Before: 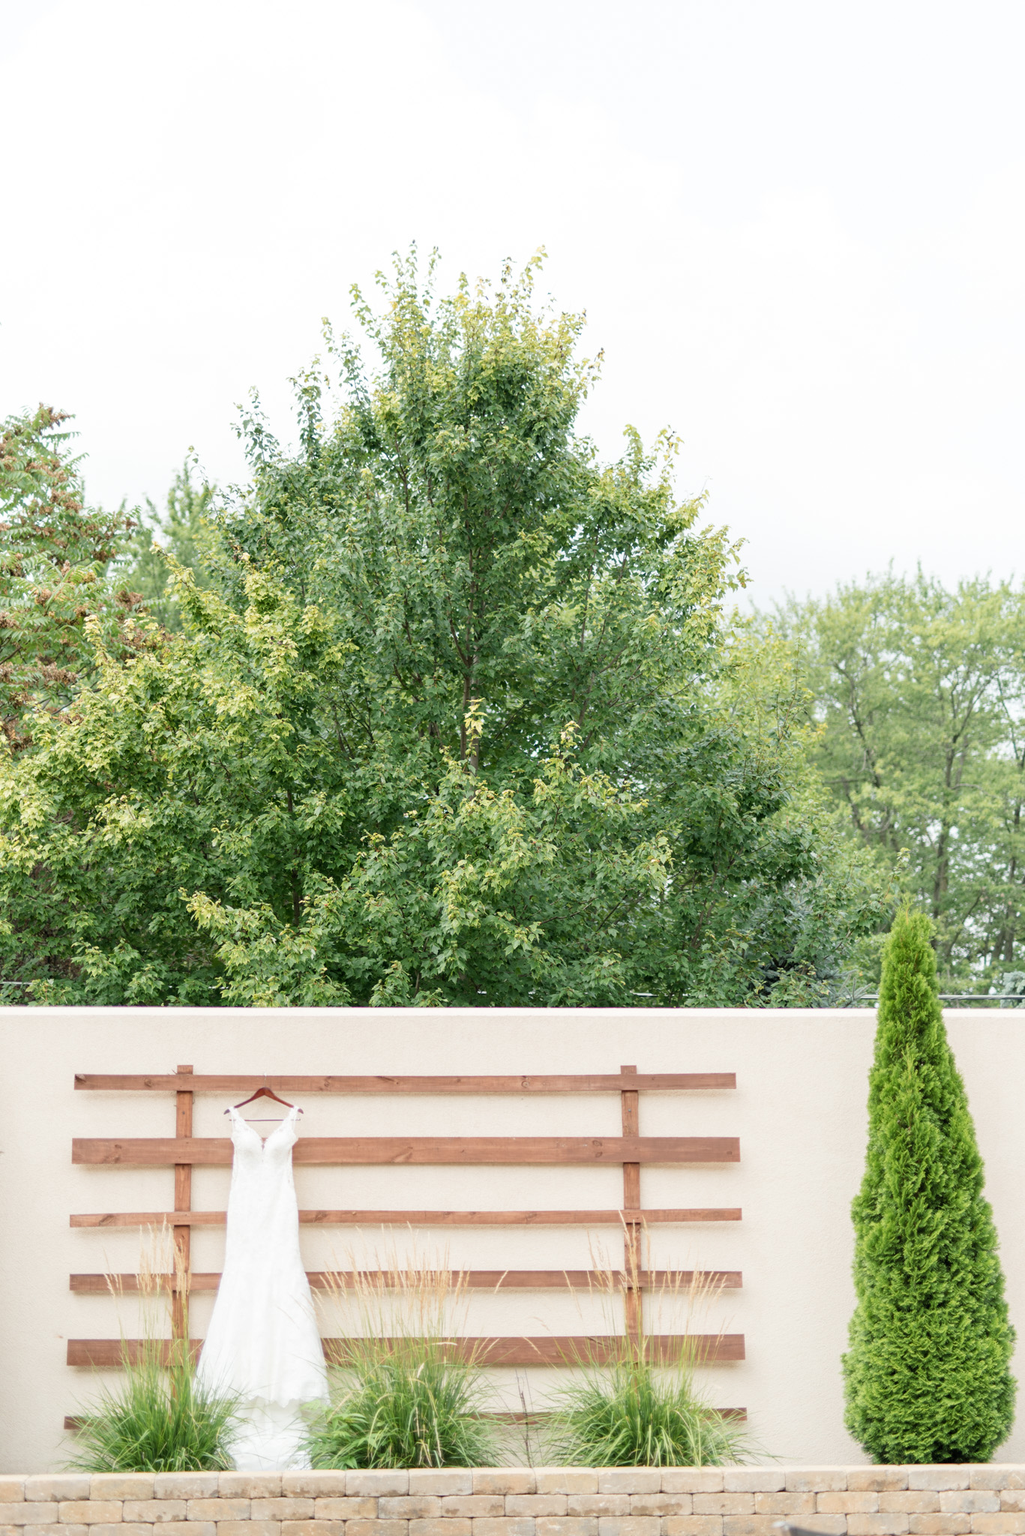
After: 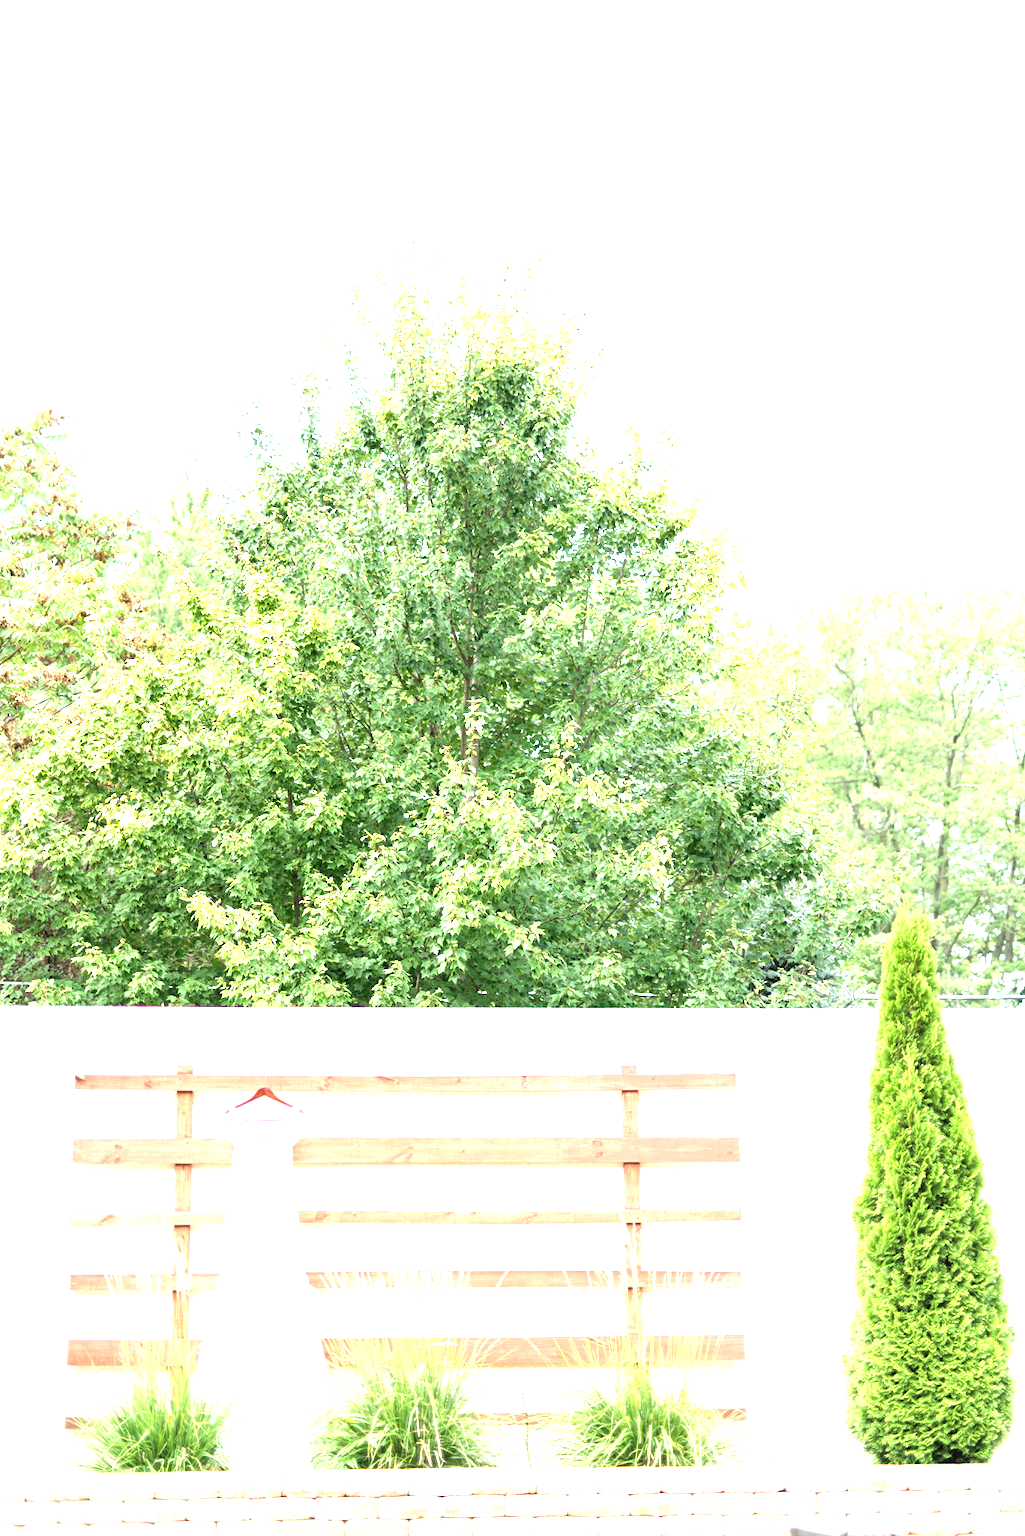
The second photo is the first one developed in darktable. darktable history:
exposure: black level correction 0, exposure 1.743 EV, compensate exposure bias true, compensate highlight preservation false
